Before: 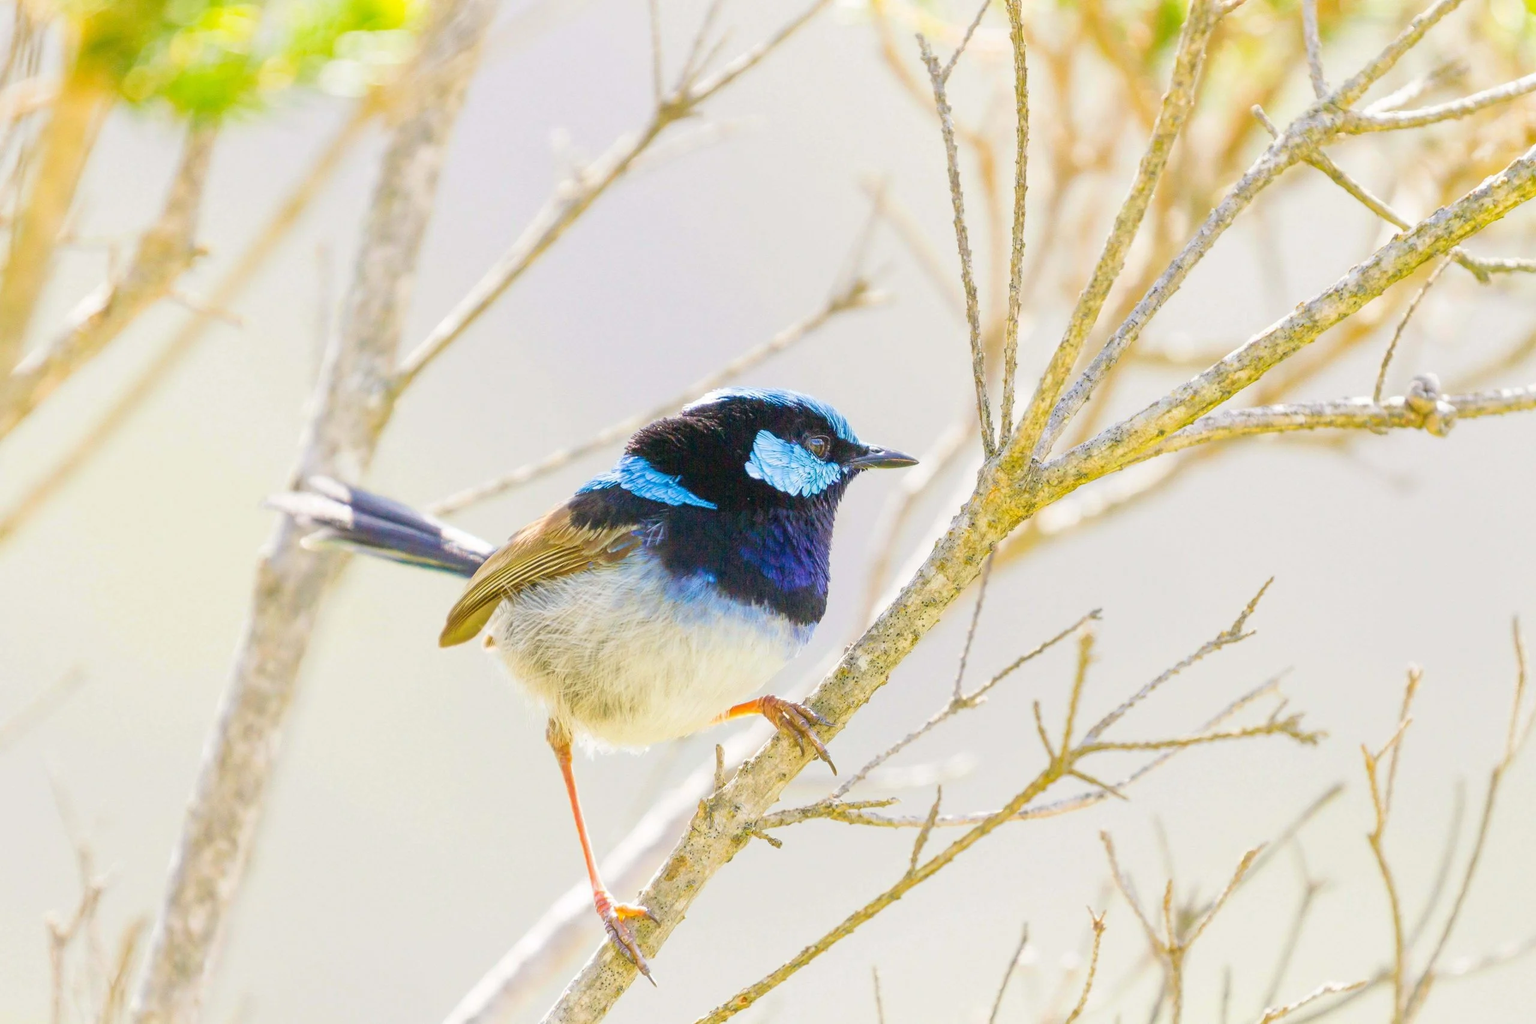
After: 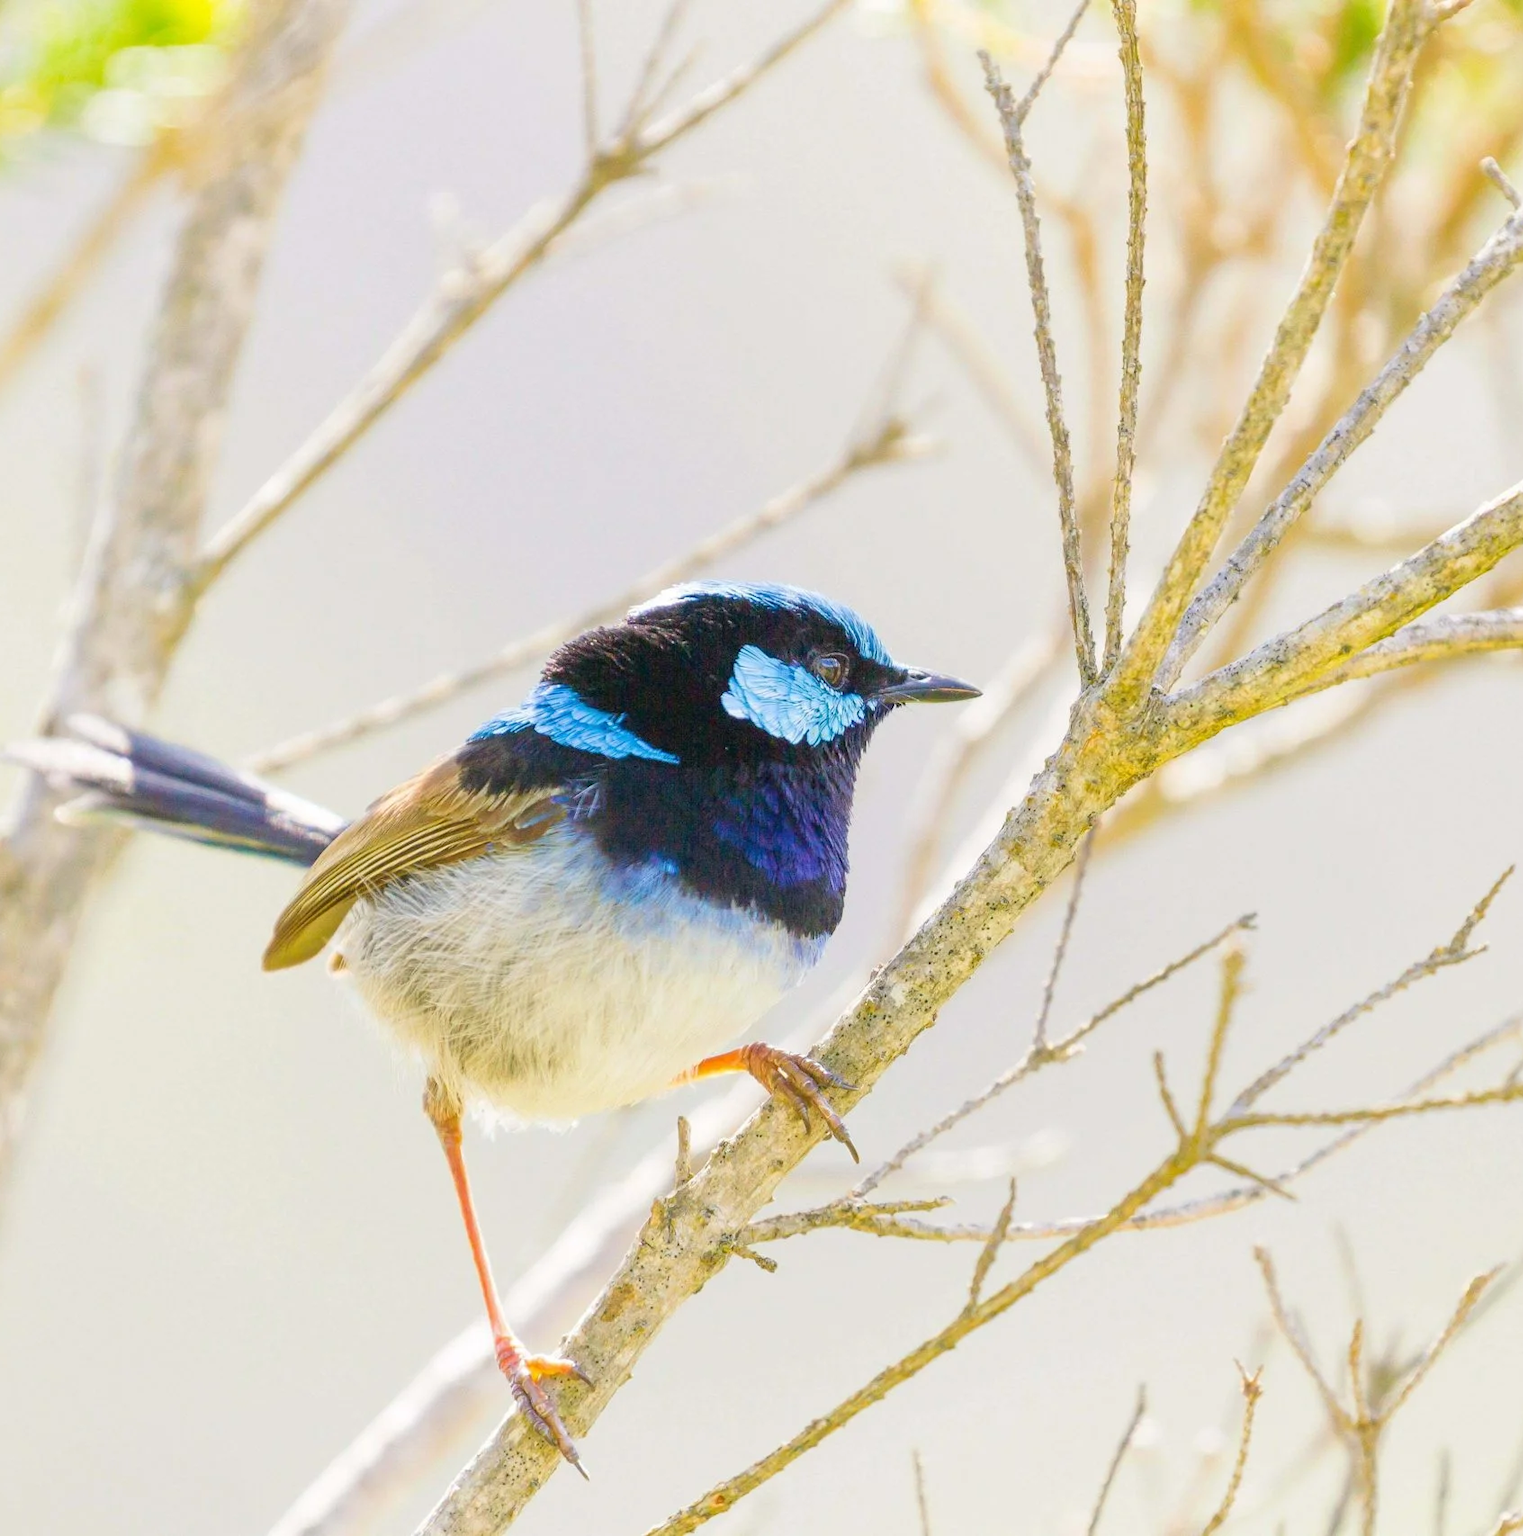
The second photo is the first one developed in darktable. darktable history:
crop: left 17.197%, right 16.636%
